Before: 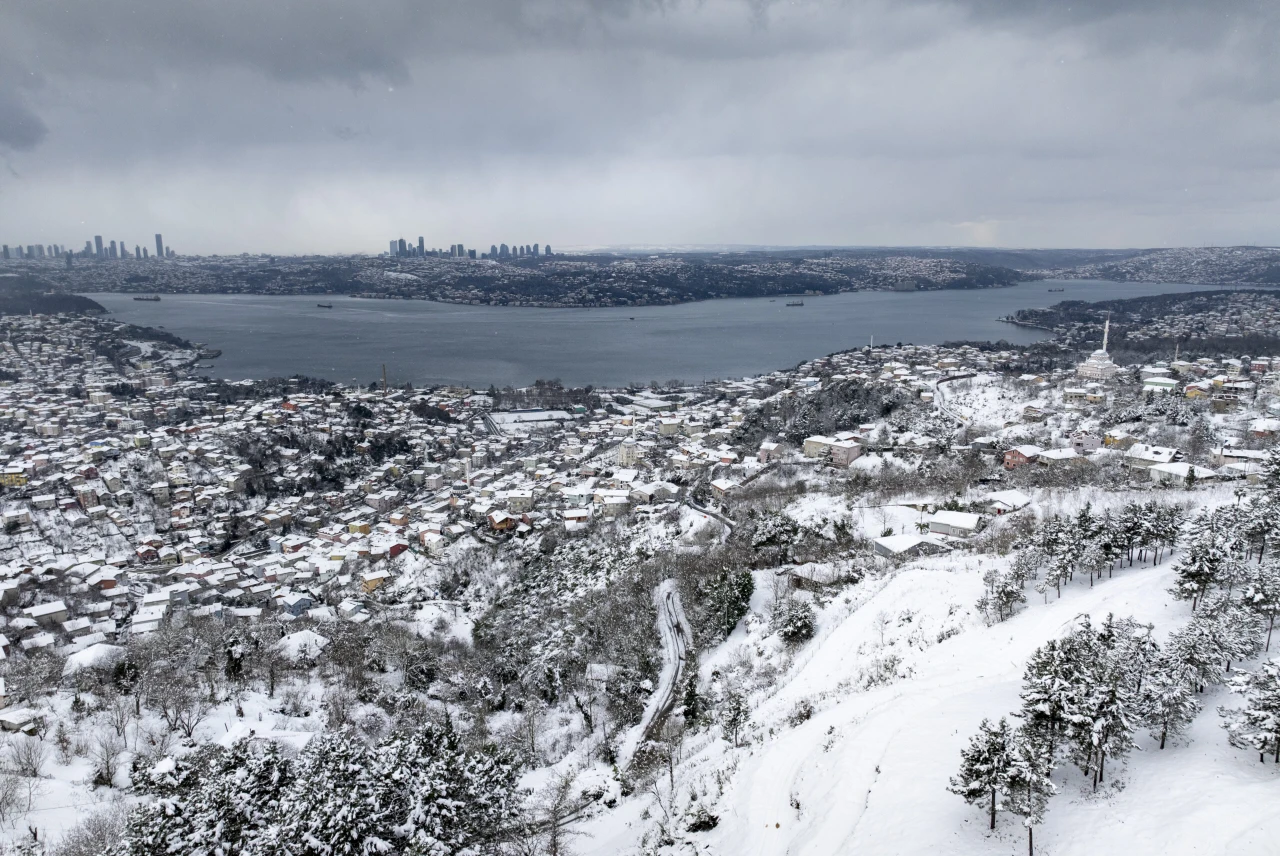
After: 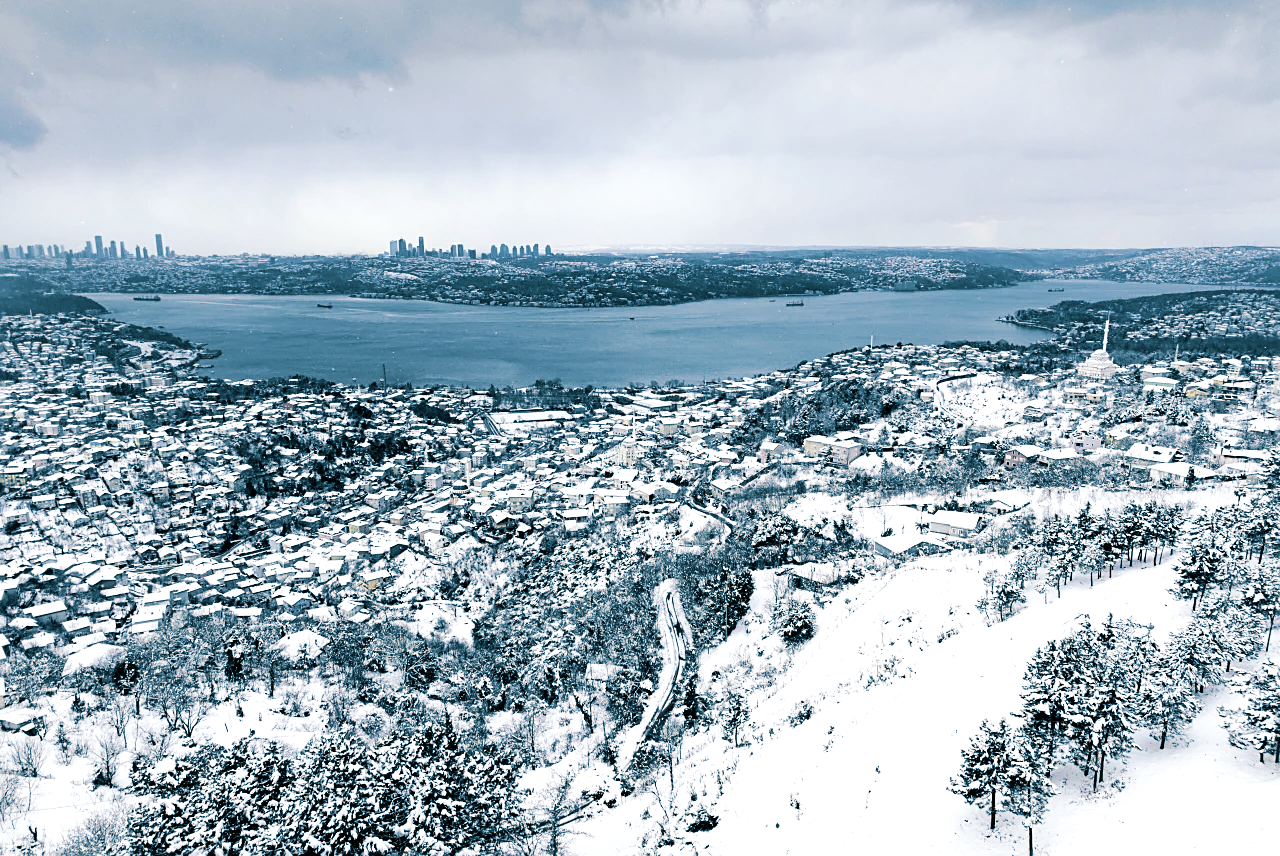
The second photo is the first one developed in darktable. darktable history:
sharpen: on, module defaults
levels: levels [0.016, 0.484, 0.953]
base curve: curves: ch0 [(0, 0) (0.032, 0.025) (0.121, 0.166) (0.206, 0.329) (0.605, 0.79) (1, 1)], preserve colors none
split-toning: shadows › hue 212.4°, balance -70
